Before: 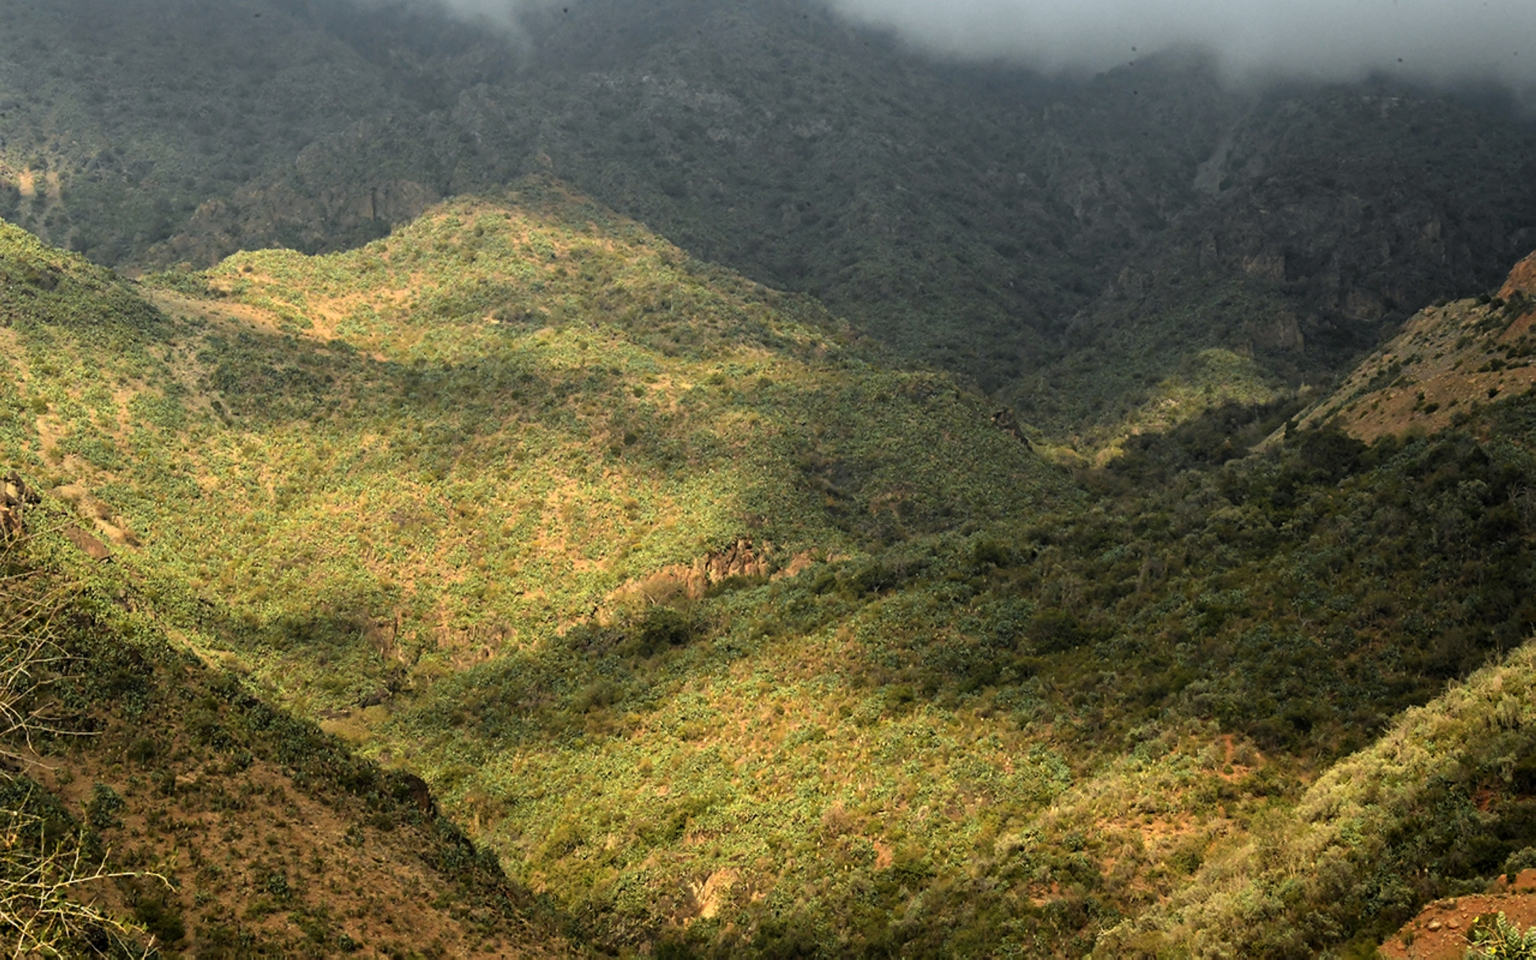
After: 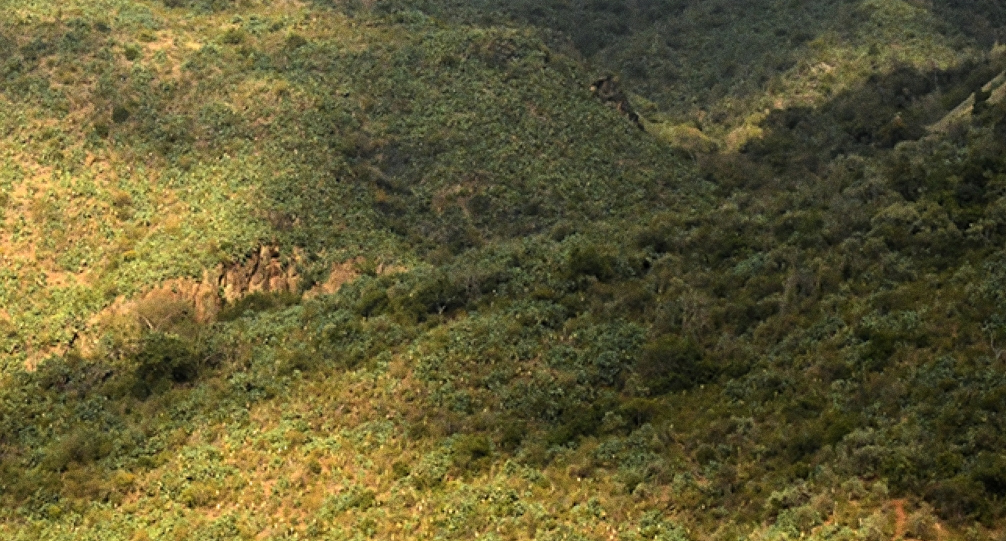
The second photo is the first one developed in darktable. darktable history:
grain: coarseness 0.47 ISO
crop: left 35.03%, top 36.625%, right 14.663%, bottom 20.057%
